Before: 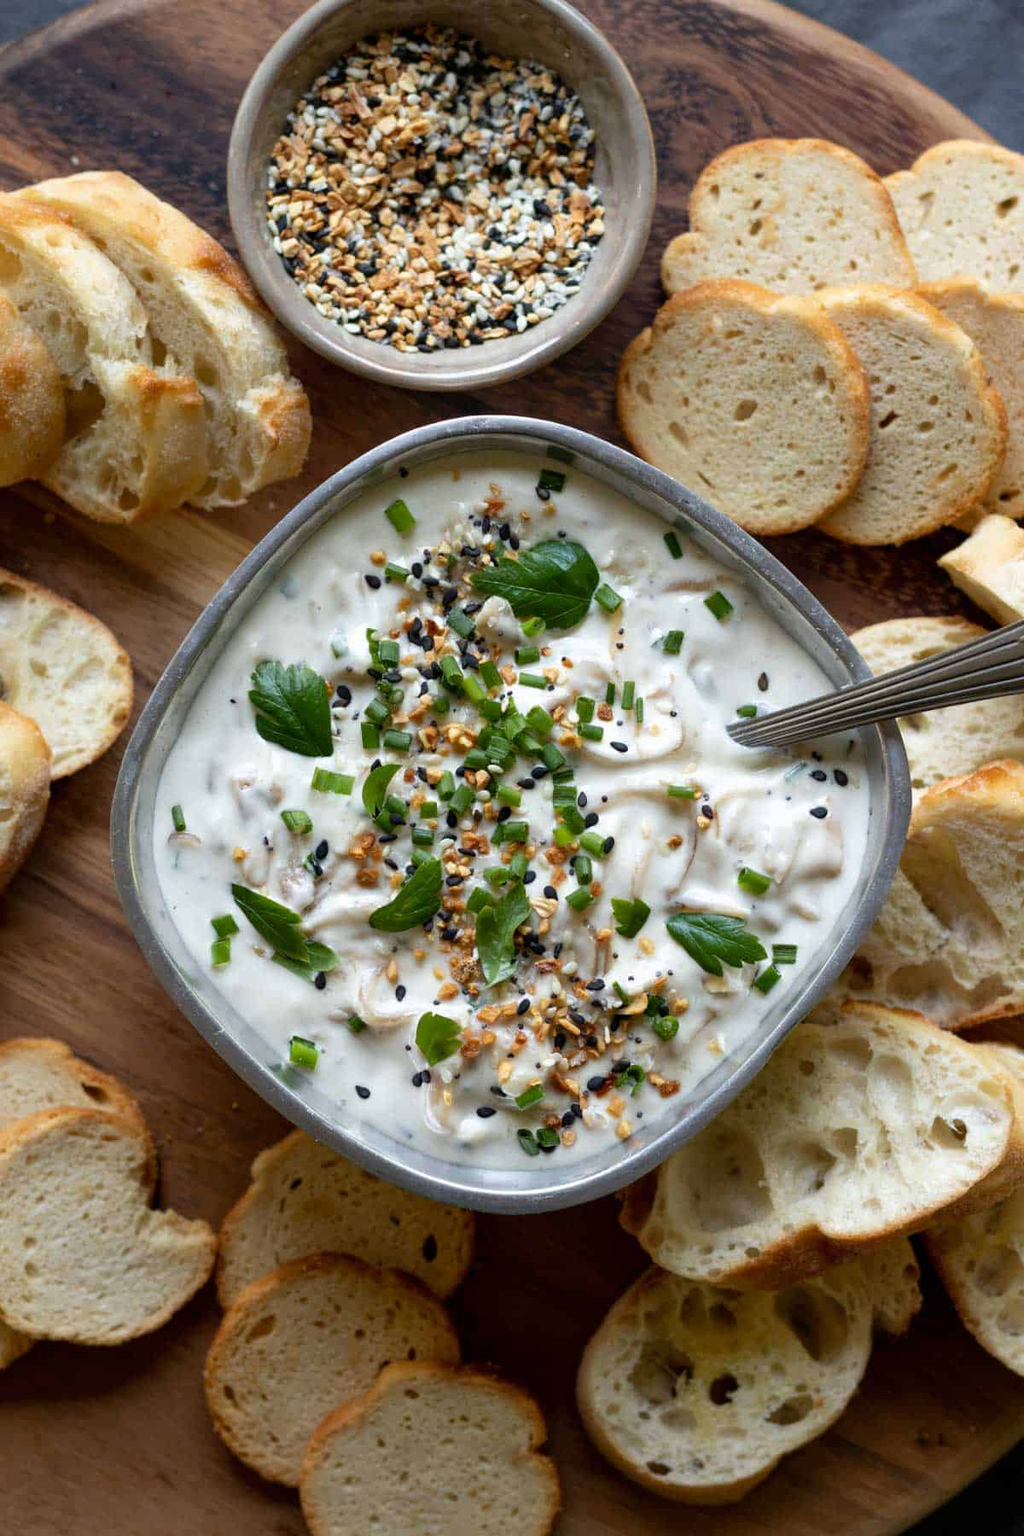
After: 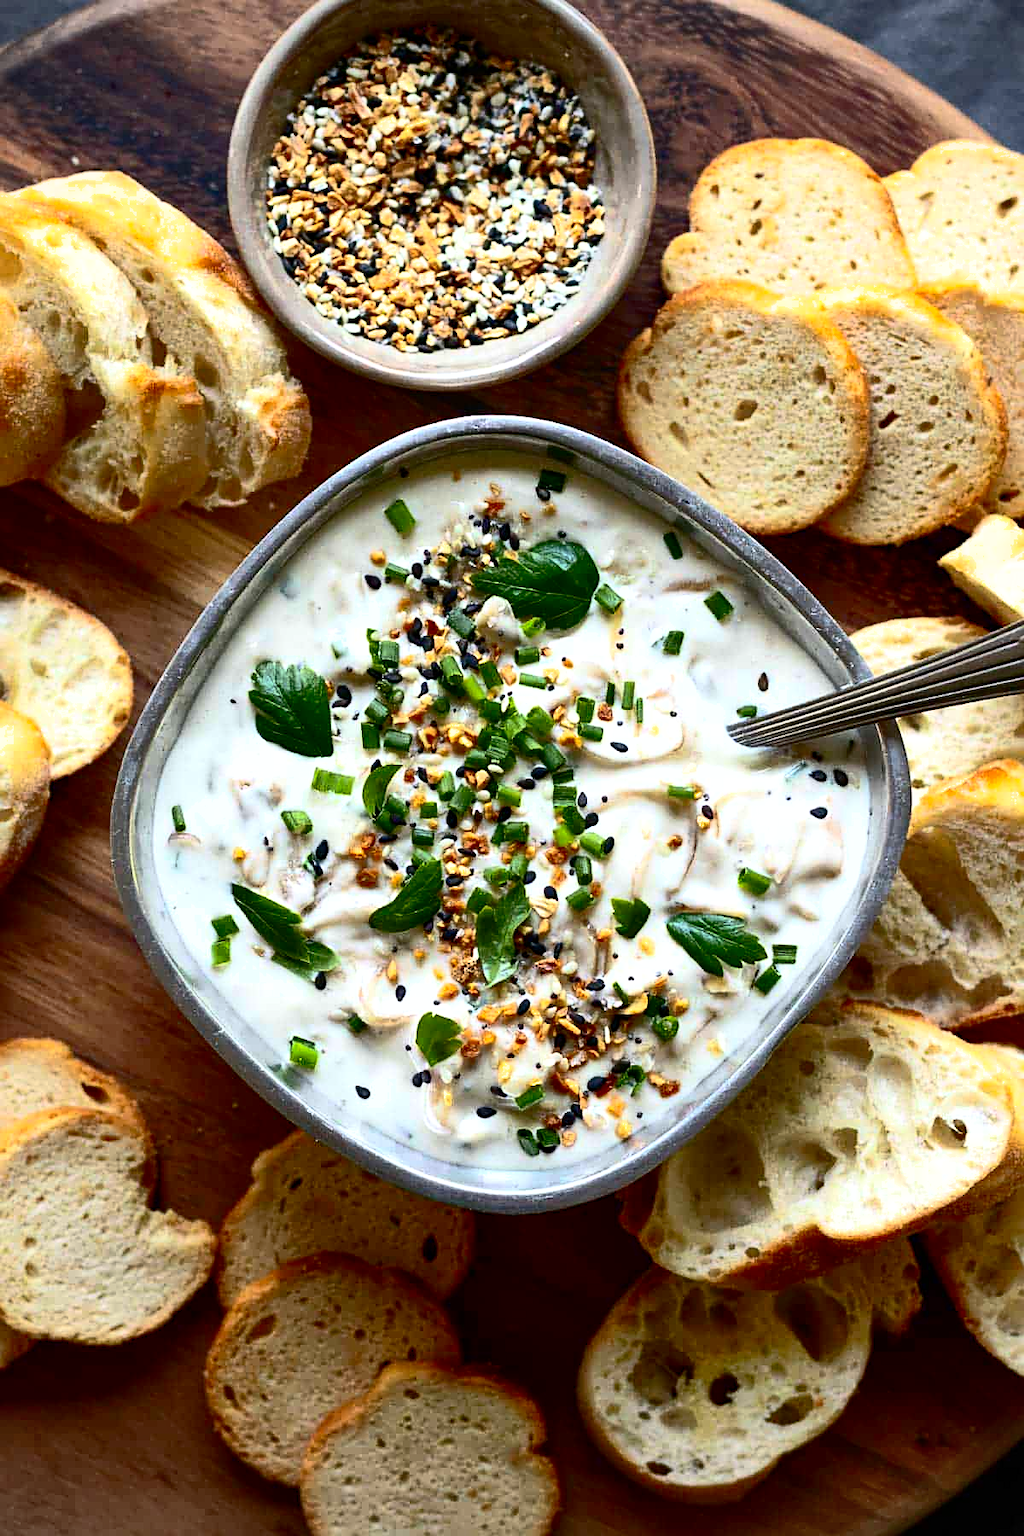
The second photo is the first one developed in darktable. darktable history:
tone equalizer: -8 EV -0.451 EV, -7 EV -0.416 EV, -6 EV -0.325 EV, -5 EV -0.191 EV, -3 EV 0.189 EV, -2 EV 0.332 EV, -1 EV 0.396 EV, +0 EV 0.389 EV, edges refinement/feathering 500, mask exposure compensation -1.57 EV, preserve details no
contrast brightness saturation: contrast 0.4, brightness 0.048, saturation 0.247
sharpen: on, module defaults
shadows and highlights: on, module defaults
vignetting: fall-off start 91.66%, brightness -0.287, unbound false
